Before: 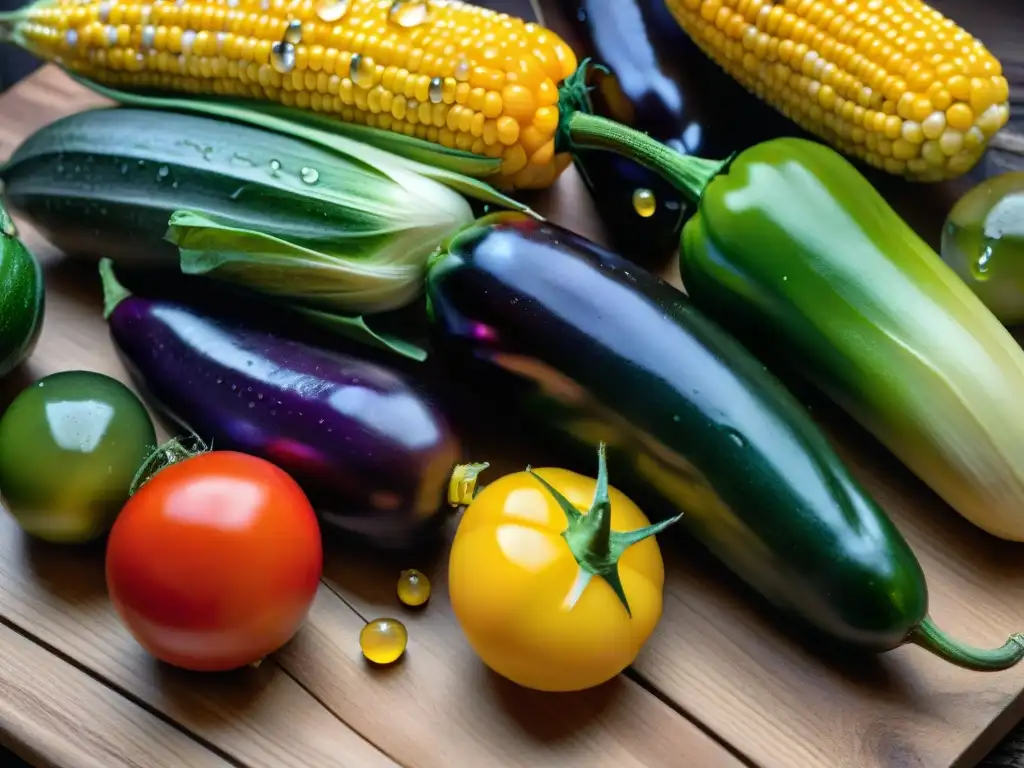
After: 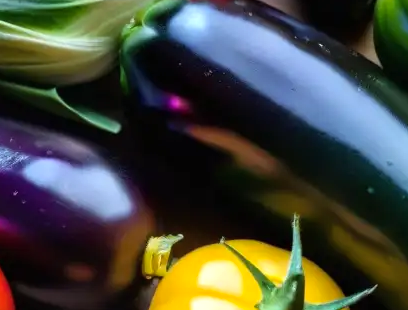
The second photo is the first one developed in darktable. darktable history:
color balance rgb: power › luminance 0.995%, power › chroma 0.402%, power › hue 32.43°, perceptual saturation grading › global saturation 0.366%, perceptual brilliance grading › global brilliance 2.297%, perceptual brilliance grading › highlights 7.427%, perceptual brilliance grading › shadows -3.313%, global vibrance 6.808%, saturation formula JzAzBz (2021)
crop: left 29.941%, top 29.718%, right 30.192%, bottom 29.843%
